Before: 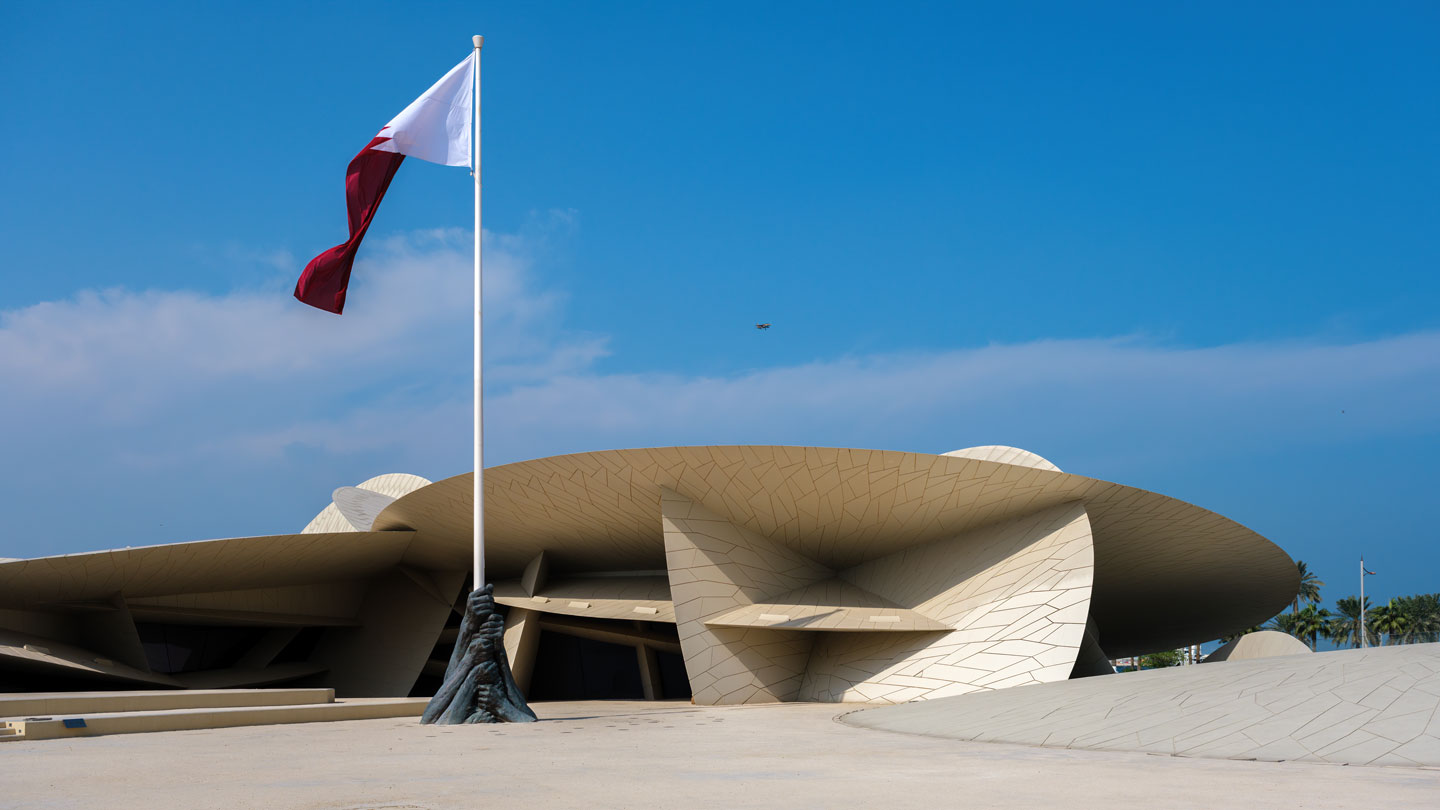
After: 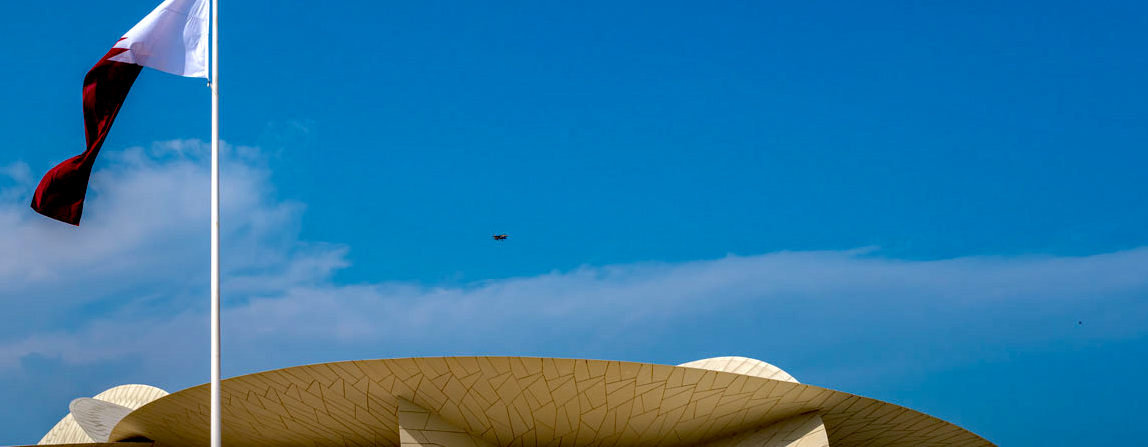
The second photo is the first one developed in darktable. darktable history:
local contrast: detail 130%
velvia: strength 10.03%
crop: left 18.312%, top 11.067%, right 1.908%, bottom 33.637%
haze removal: strength 0.29, distance 0.255, compatibility mode true, adaptive false
exposure: black level correction 0.03, exposure -0.075 EV, compensate exposure bias true, compensate highlight preservation false
